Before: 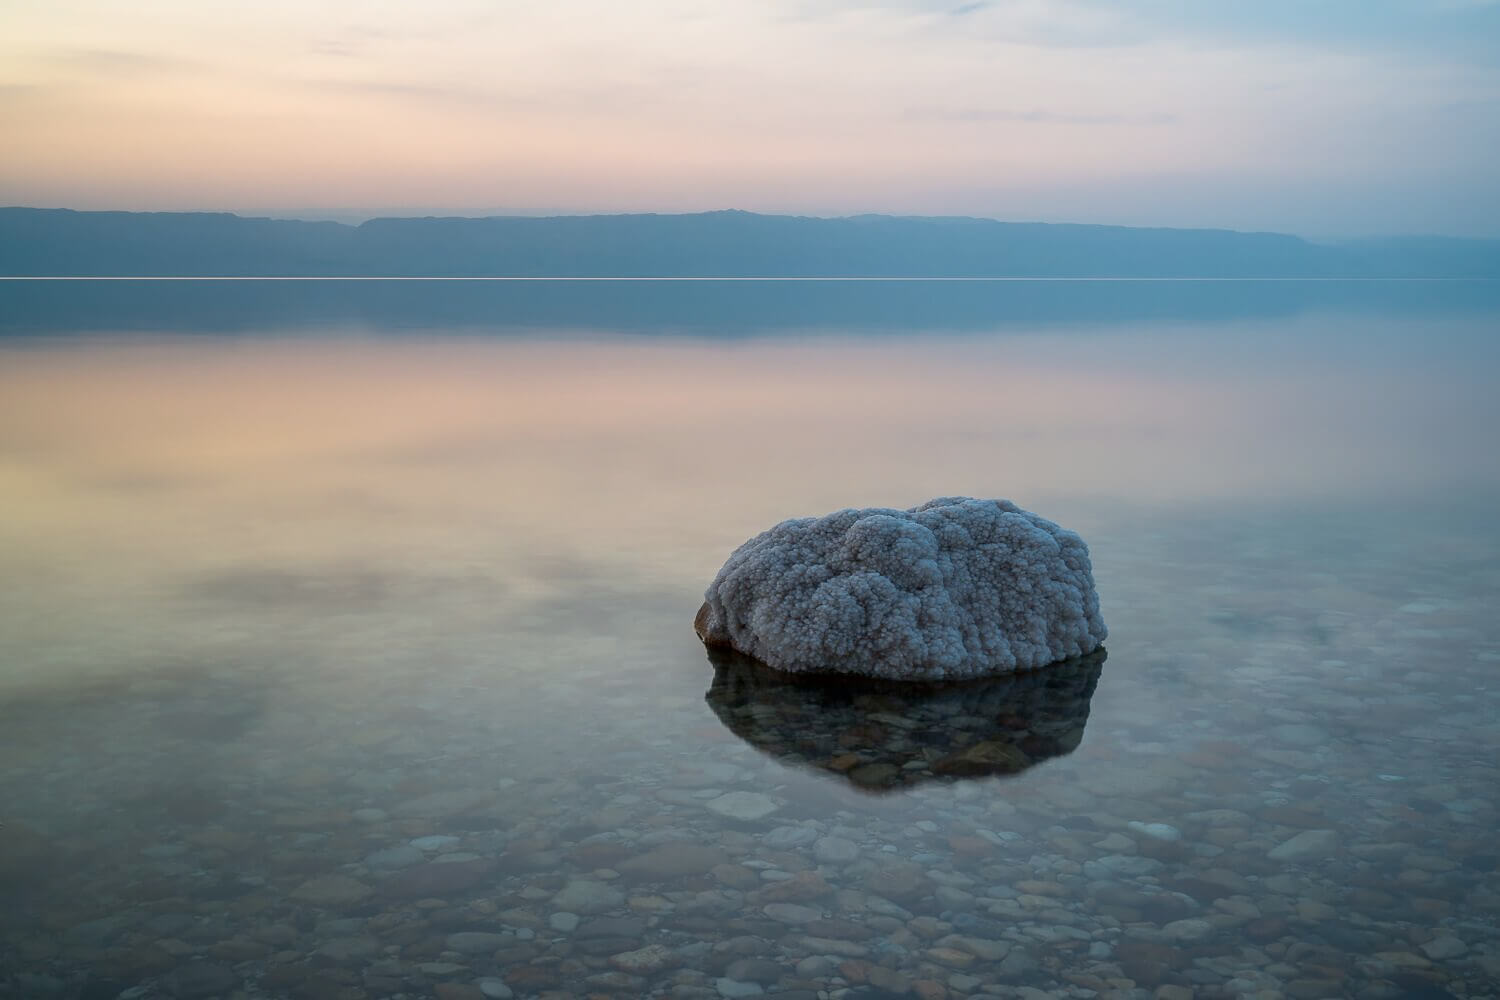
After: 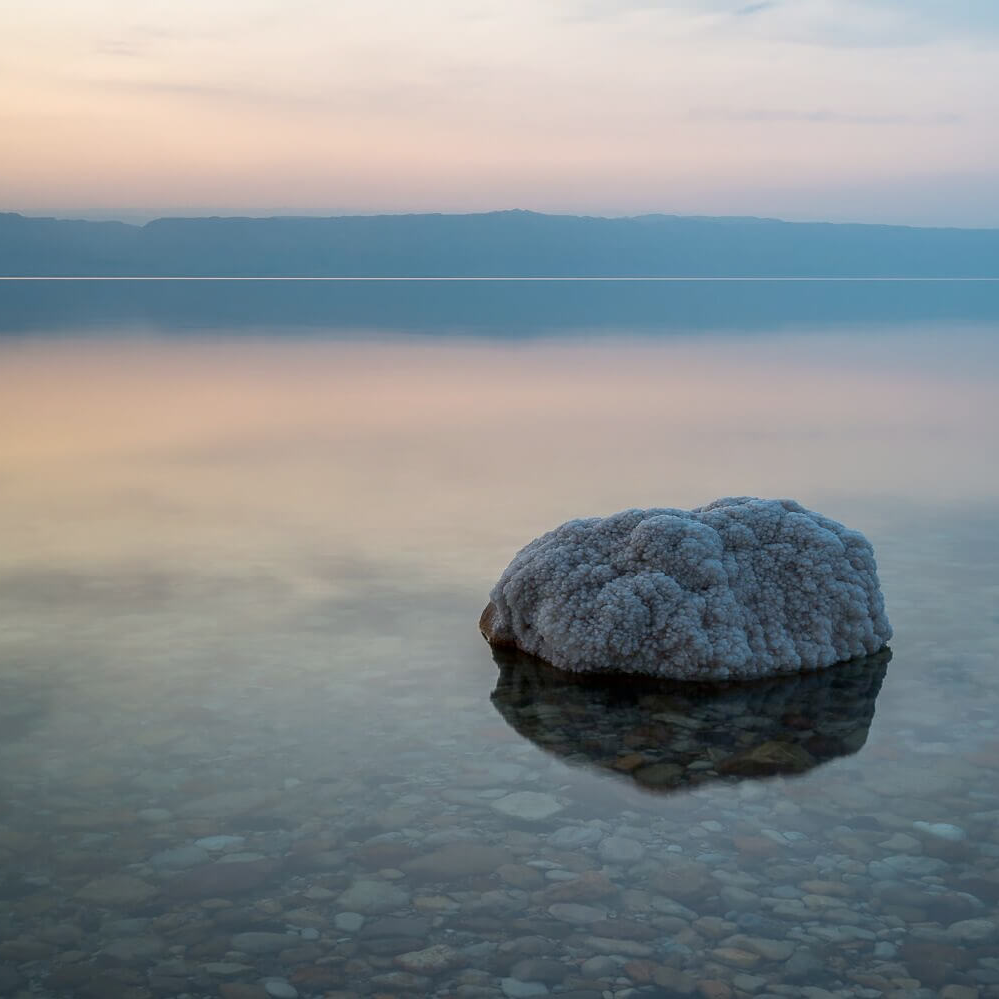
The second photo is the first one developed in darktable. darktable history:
crop and rotate: left 14.38%, right 18.984%
